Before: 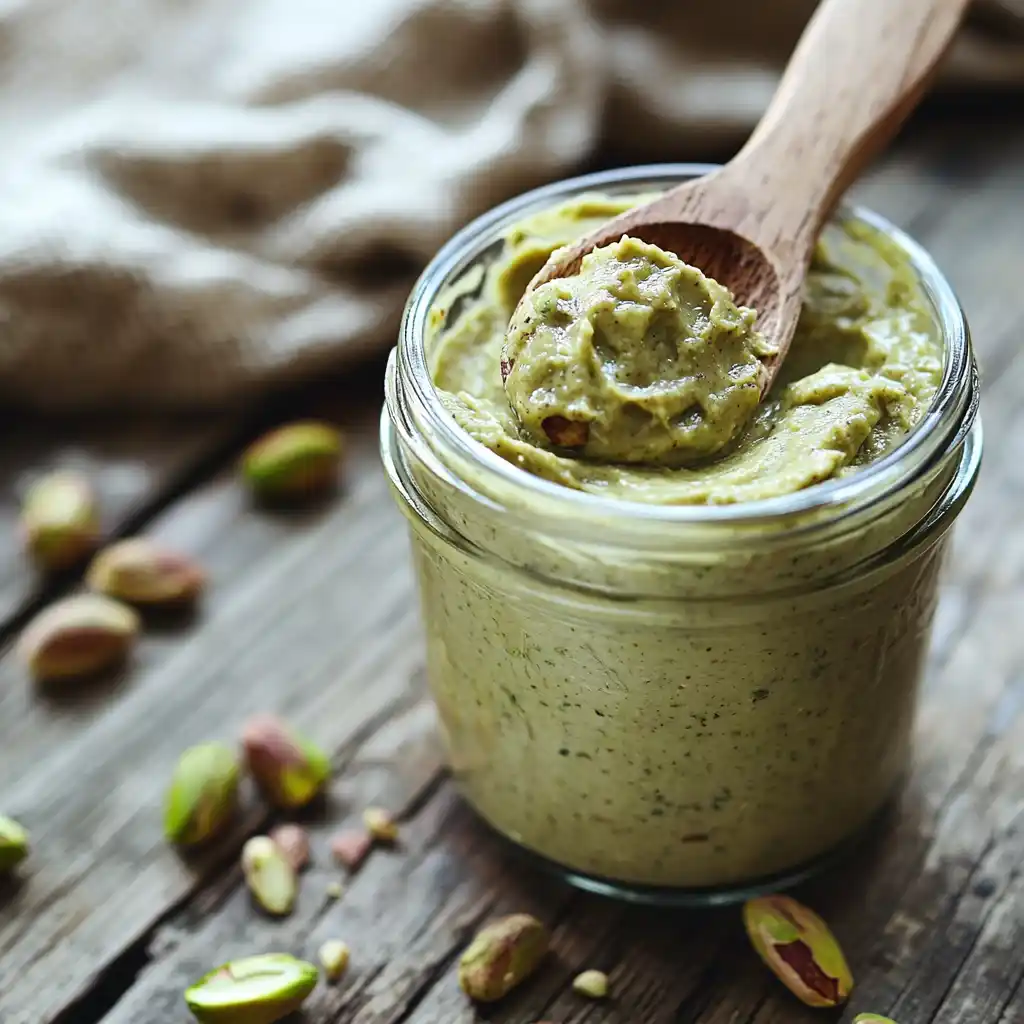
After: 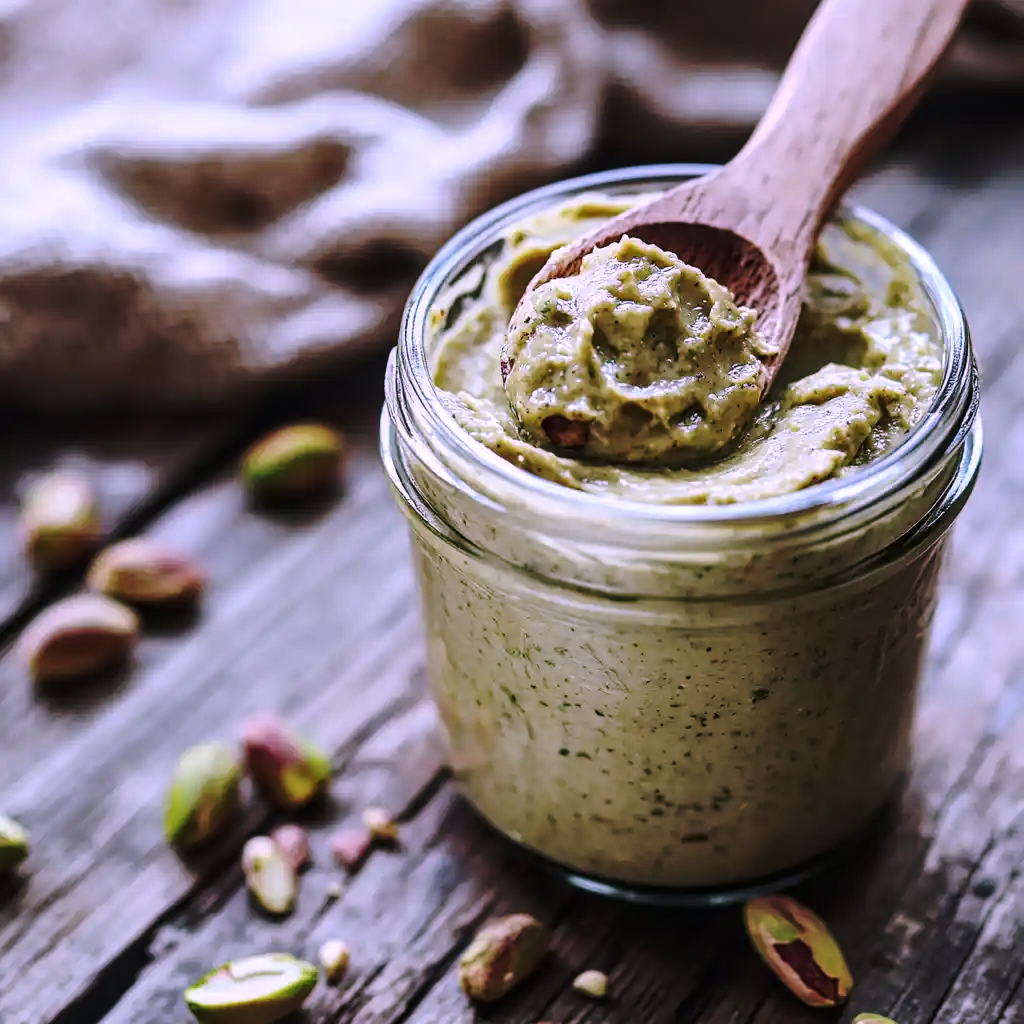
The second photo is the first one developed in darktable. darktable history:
base curve: curves: ch0 [(0, 0) (0.073, 0.04) (0.157, 0.139) (0.492, 0.492) (0.758, 0.758) (1, 1)], preserve colors none
local contrast: on, module defaults
color correction: highlights a* 15.03, highlights b* -25.07
